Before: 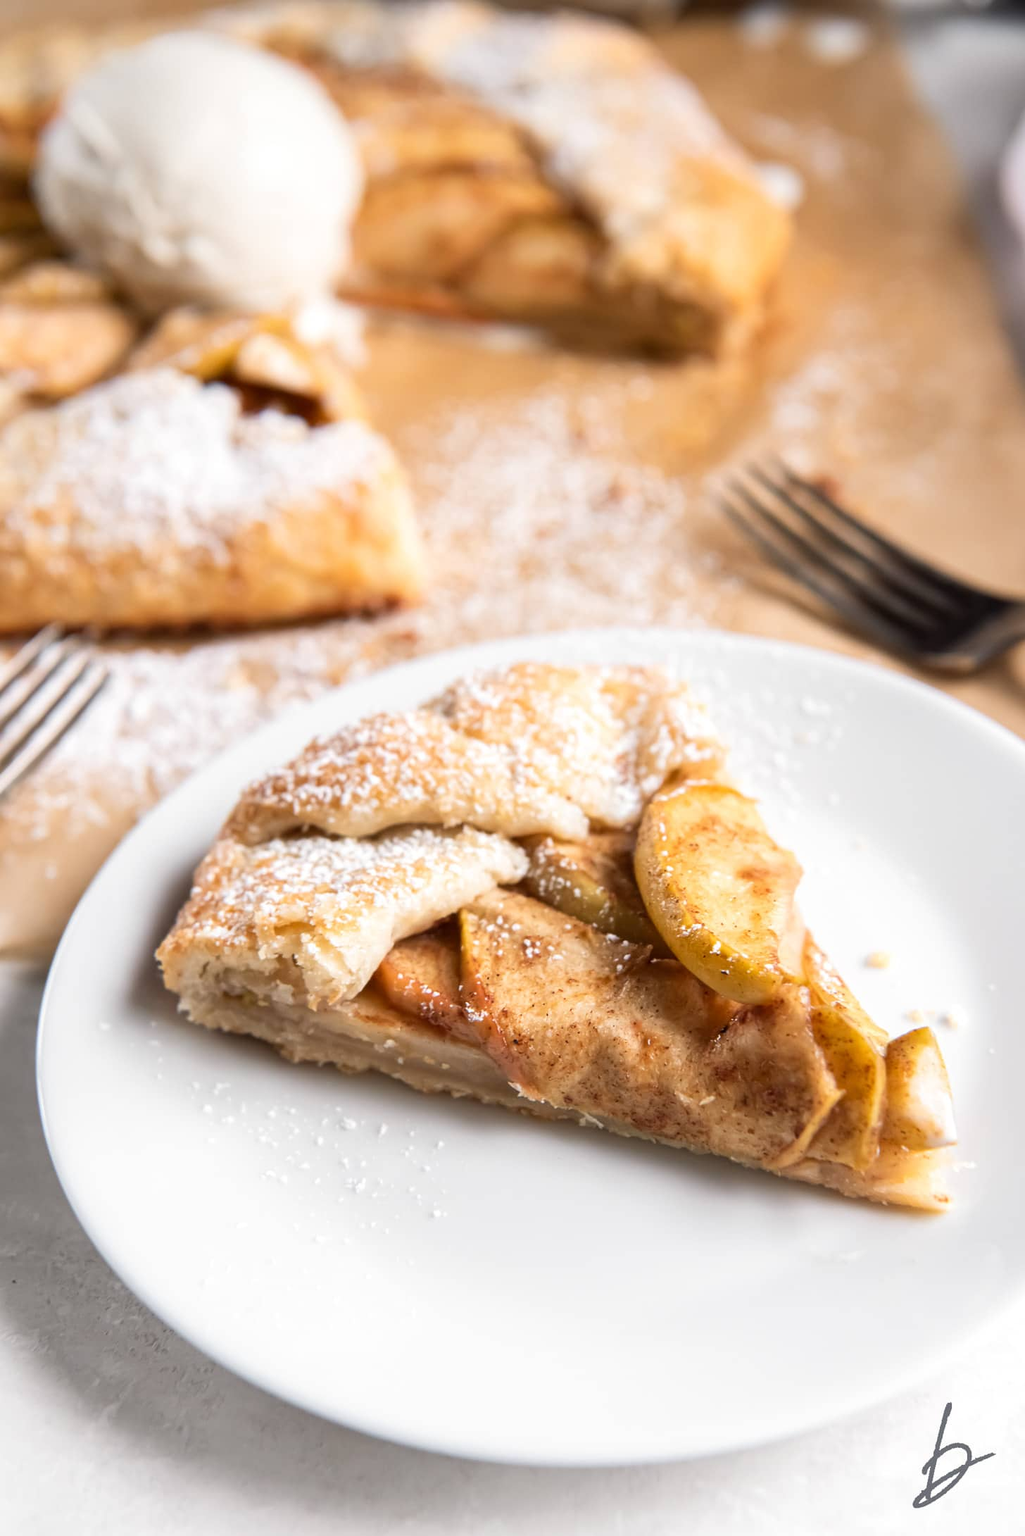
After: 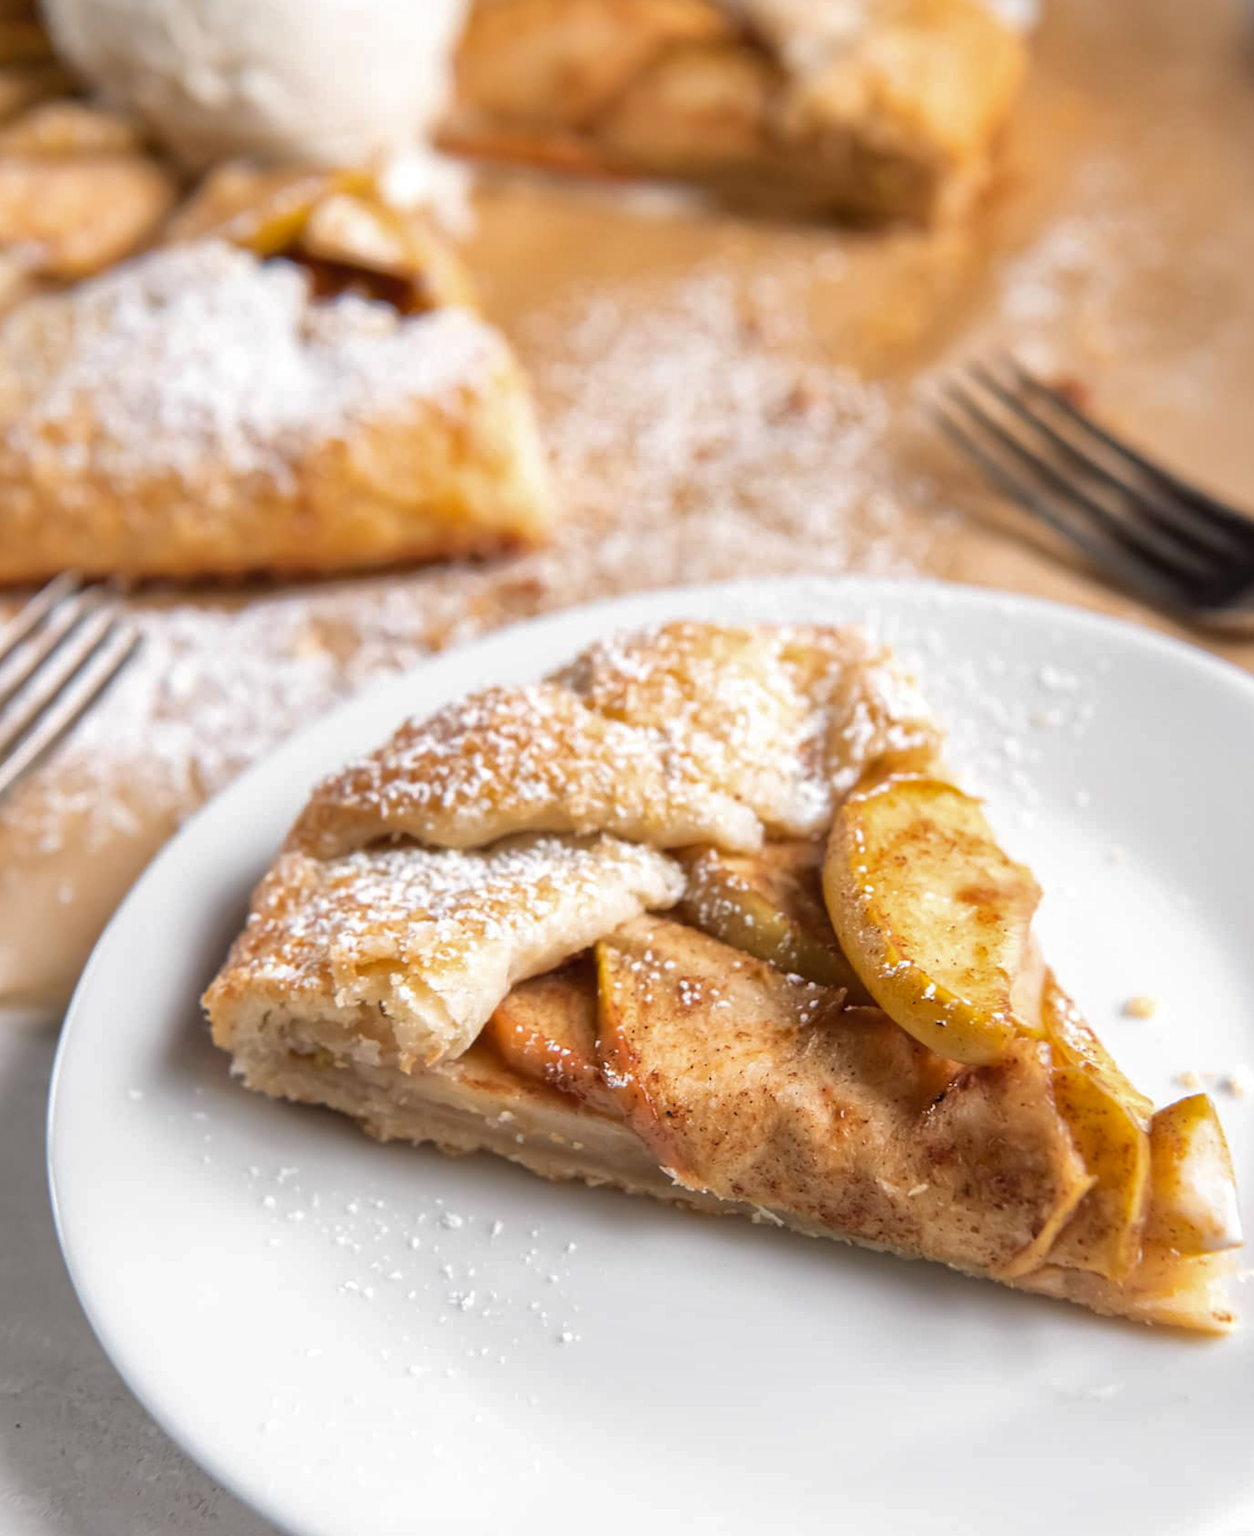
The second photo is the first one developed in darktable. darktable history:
crop and rotate: angle 0.064°, top 11.922%, right 5.596%, bottom 10.908%
shadows and highlights: shadows 29.98
